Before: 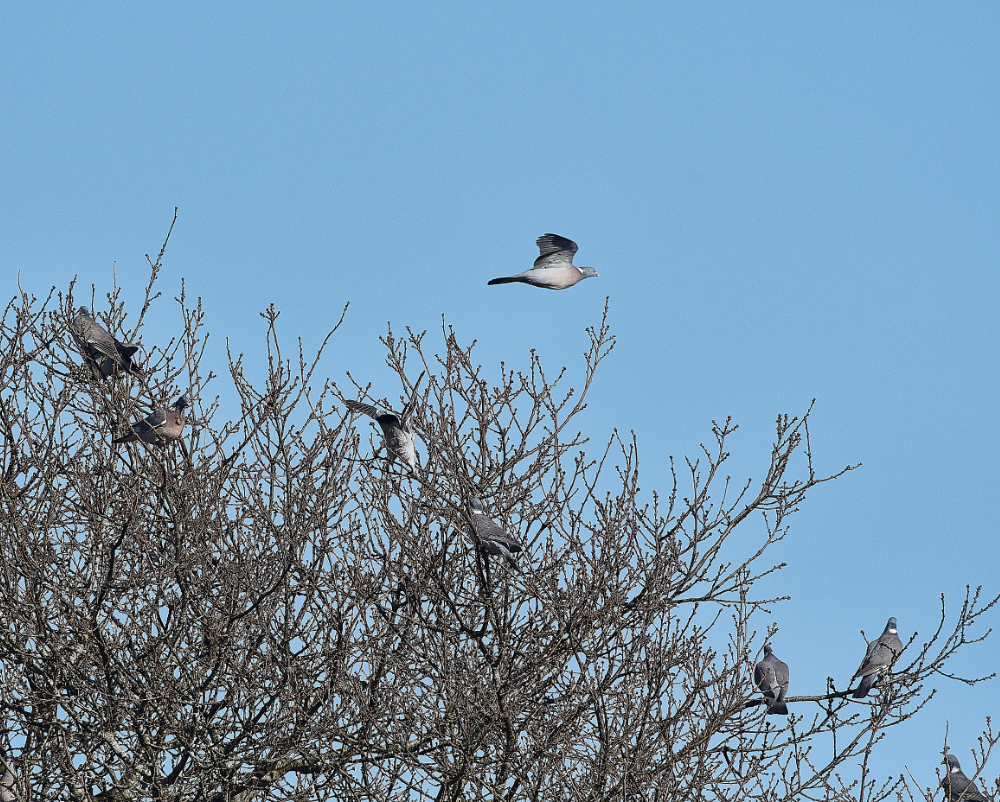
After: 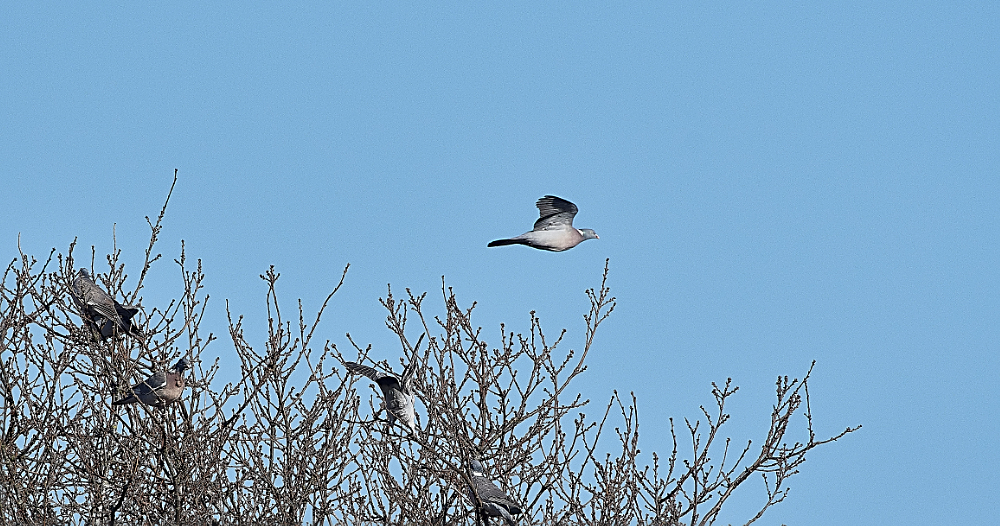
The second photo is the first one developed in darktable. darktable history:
crop and rotate: top 4.848%, bottom 29.503%
sharpen: on, module defaults
exposure: compensate highlight preservation false
